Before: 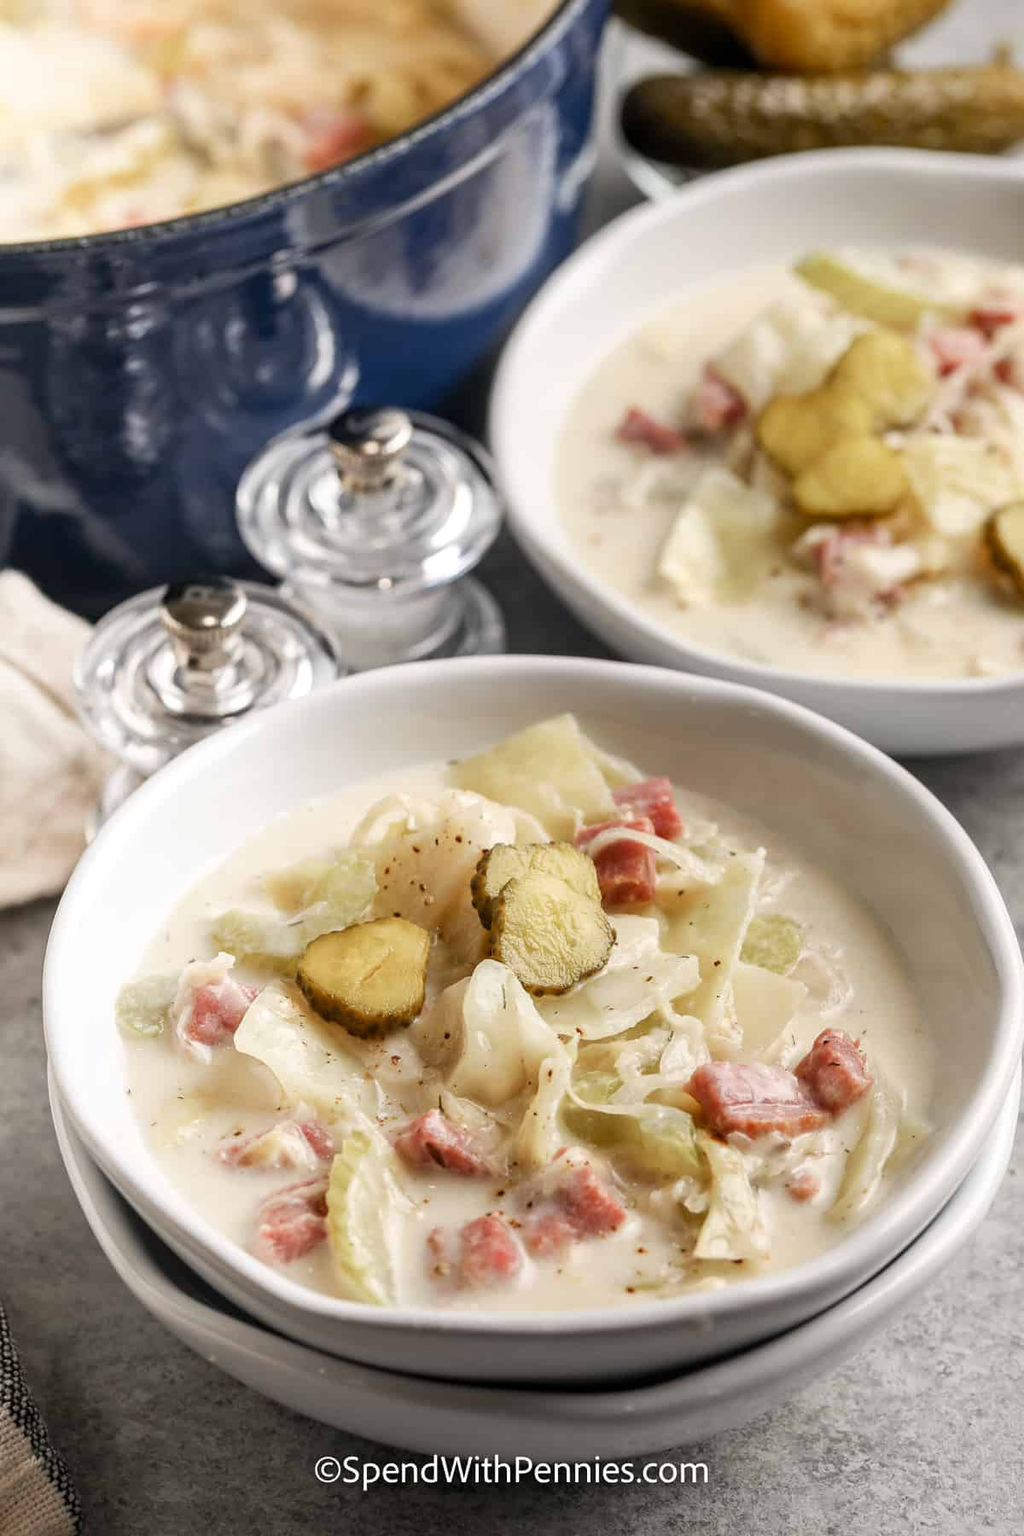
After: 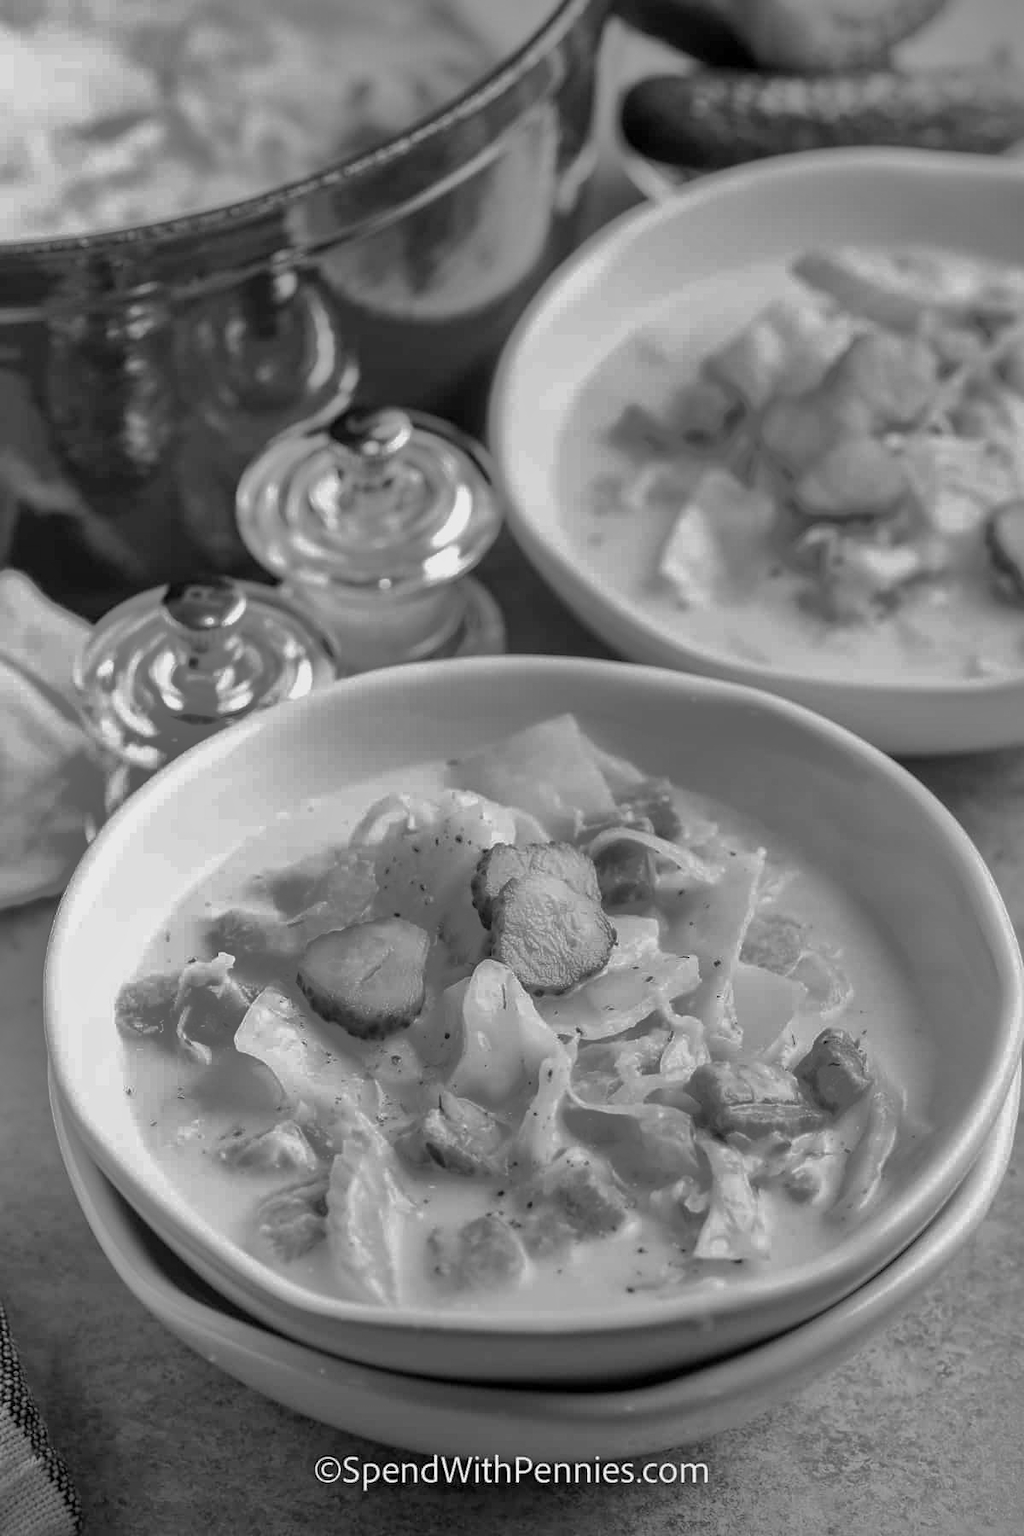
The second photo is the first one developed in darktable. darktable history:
monochrome: a -92.57, b 58.91
shadows and highlights: shadows 38.43, highlights -74.54
color correction: highlights a* 40, highlights b* 40, saturation 0.69
